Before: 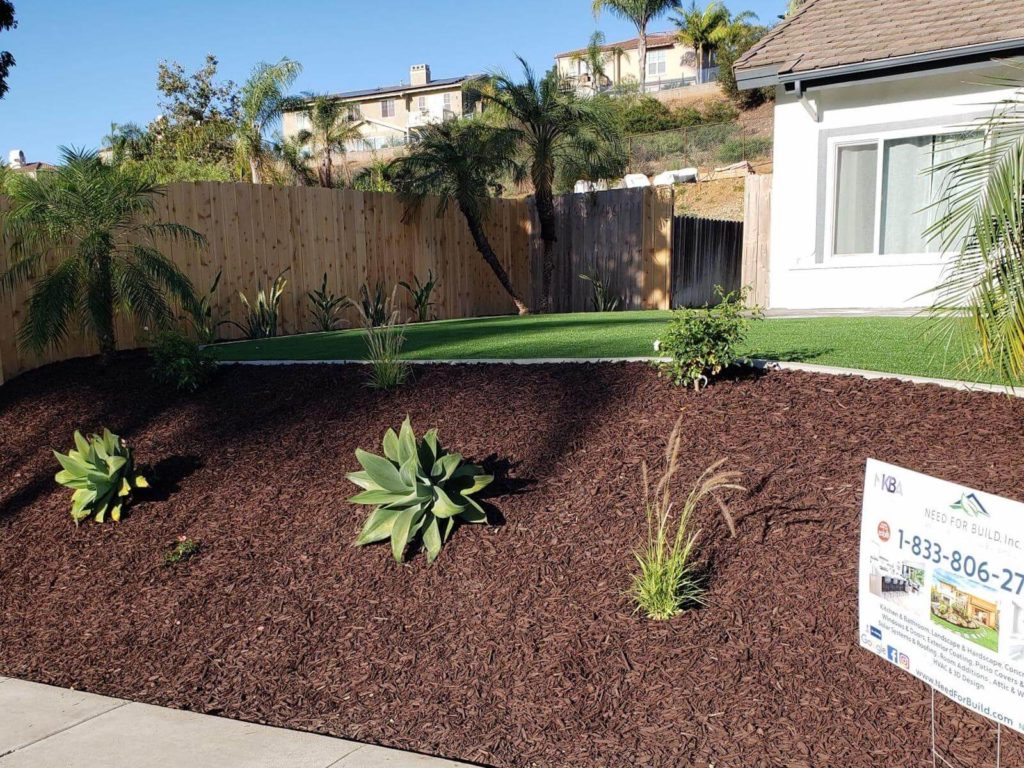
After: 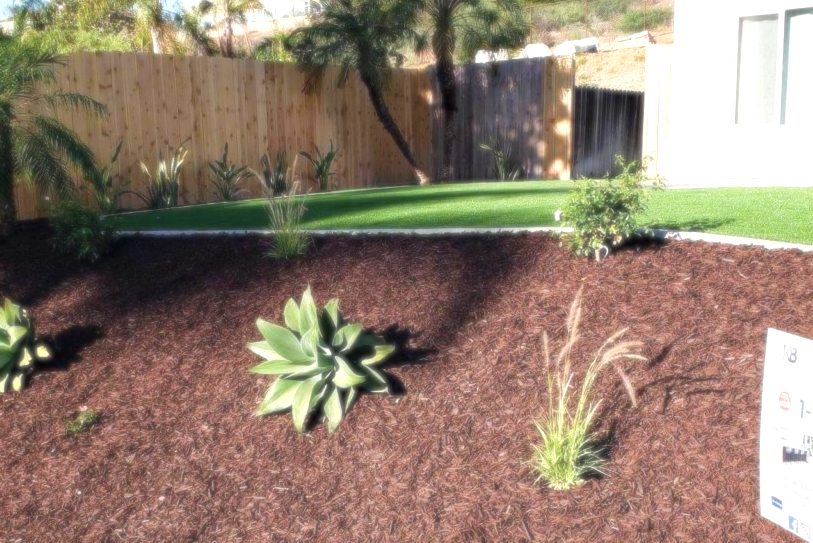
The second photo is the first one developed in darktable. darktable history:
haze removal: compatibility mode true, adaptive false
crop: left 9.712%, top 16.928%, right 10.845%, bottom 12.332%
exposure: black level correction 0, exposure 0.953 EV, compensate exposure bias true, compensate highlight preservation false
soften: size 8.67%, mix 49%
